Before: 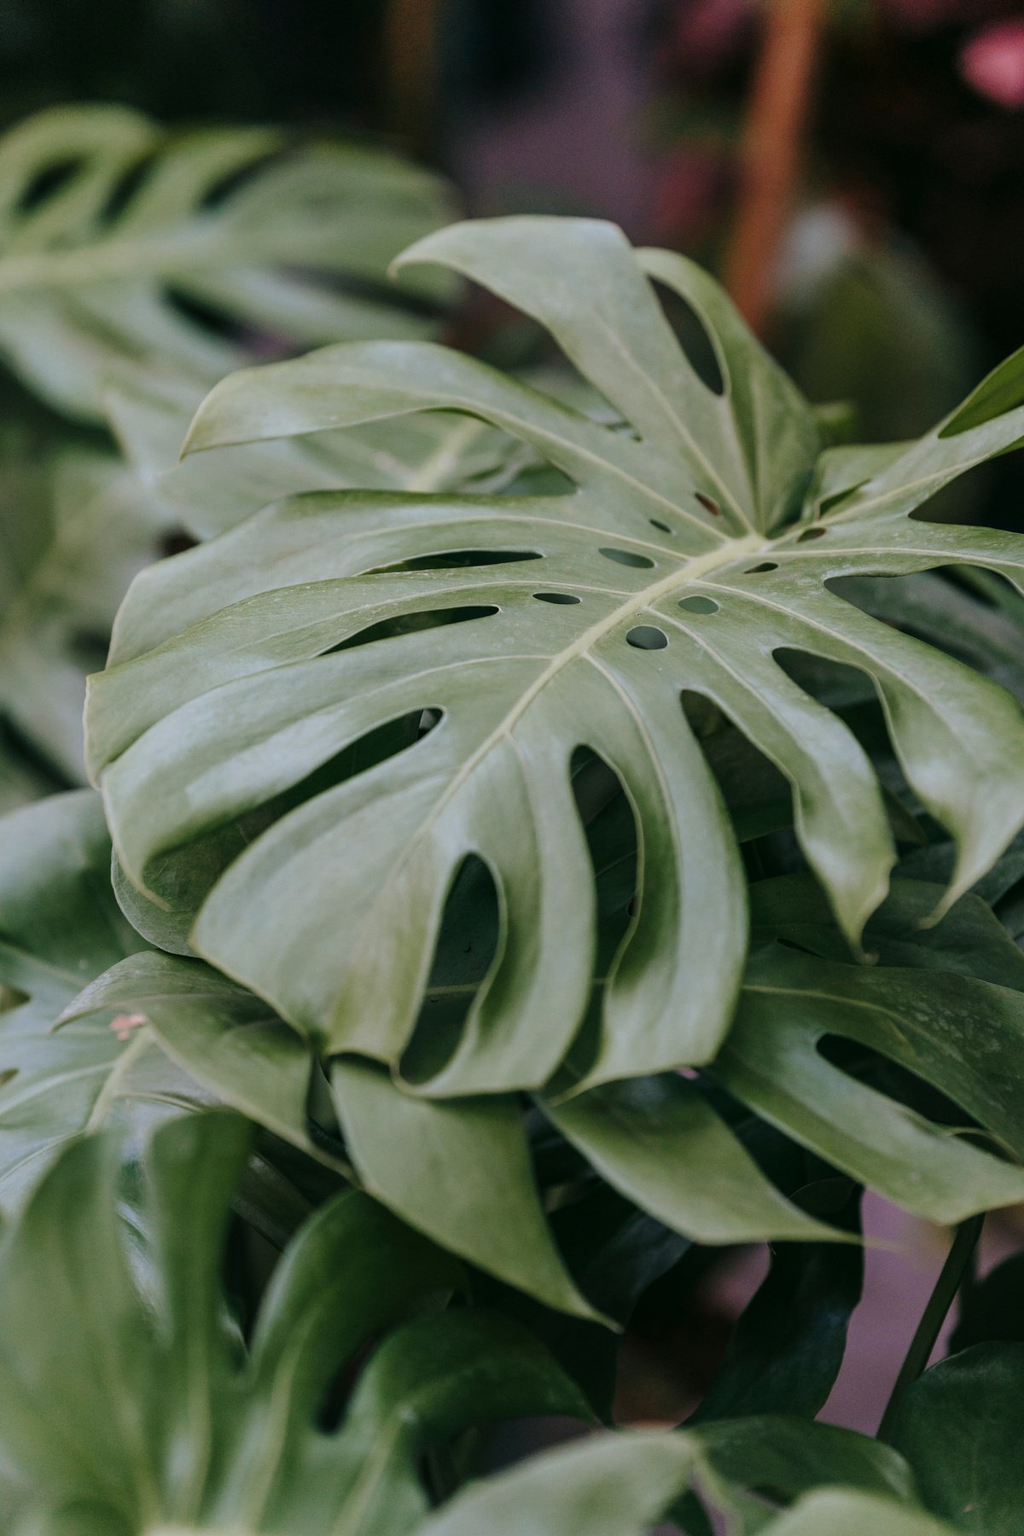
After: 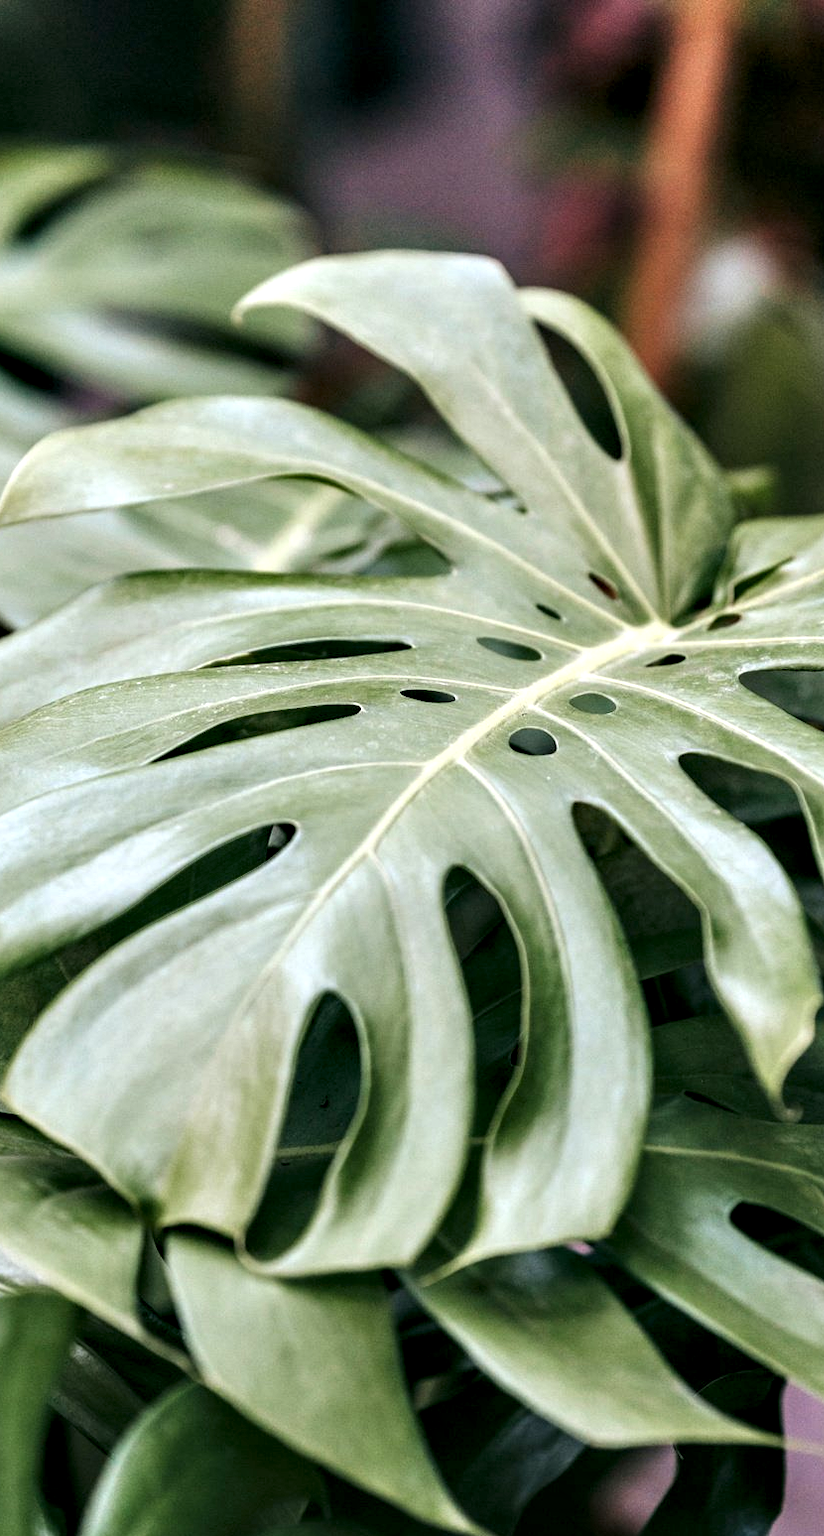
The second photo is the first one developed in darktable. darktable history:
exposure: black level correction 0, exposure 0.877 EV, compensate exposure bias true, compensate highlight preservation false
contrast equalizer: y [[0.601, 0.6, 0.598, 0.598, 0.6, 0.601], [0.5 ×6], [0.5 ×6], [0 ×6], [0 ×6]]
crop: left 18.479%, right 12.2%, bottom 13.971%
